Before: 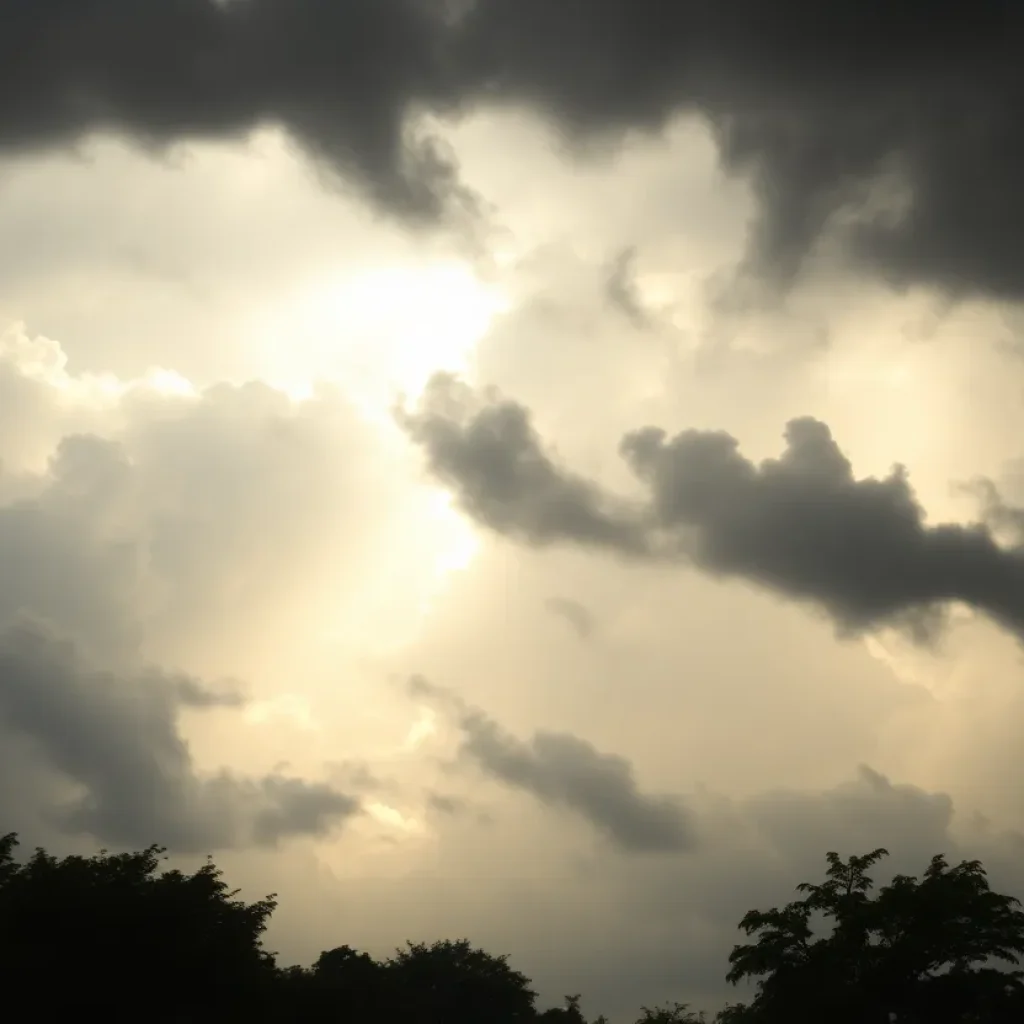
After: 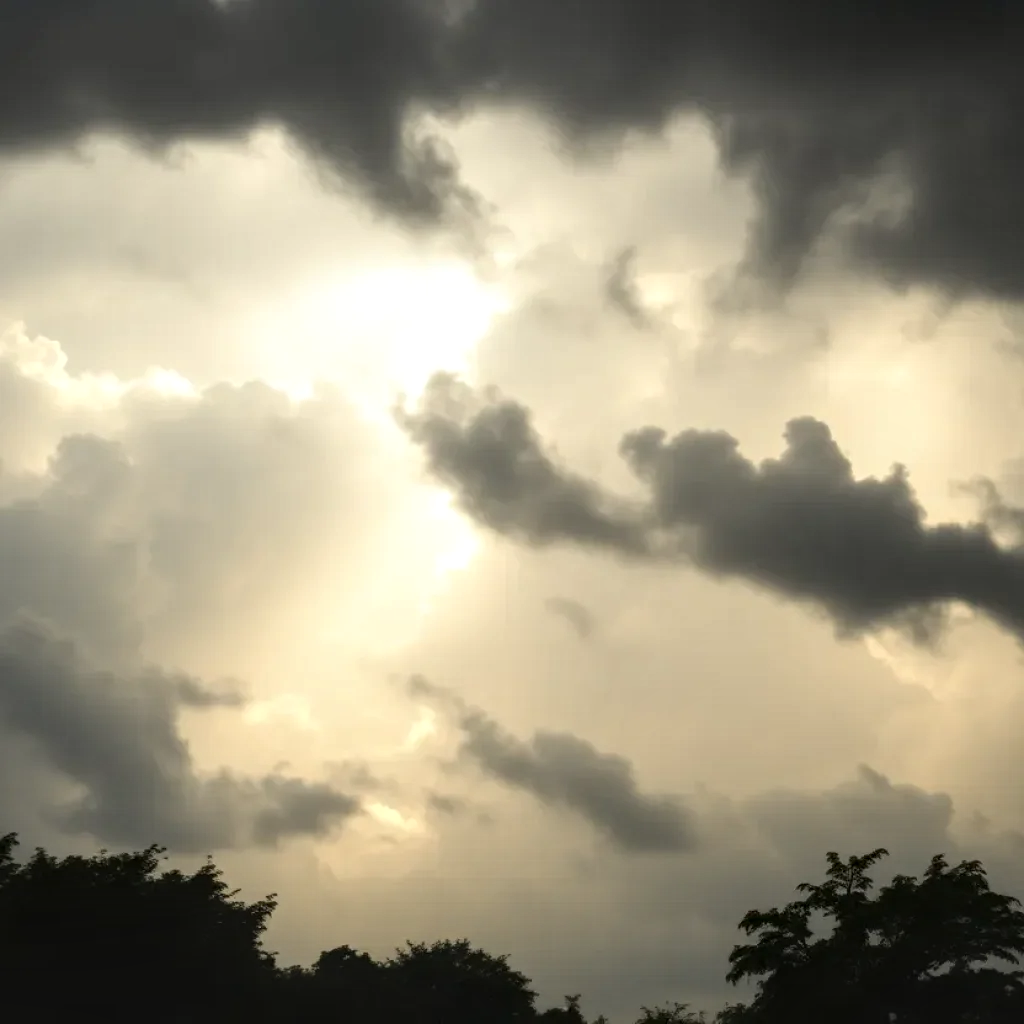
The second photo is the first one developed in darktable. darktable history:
local contrast: detail 130%
exposure: black level correction 0.001, compensate exposure bias true, compensate highlight preservation false
